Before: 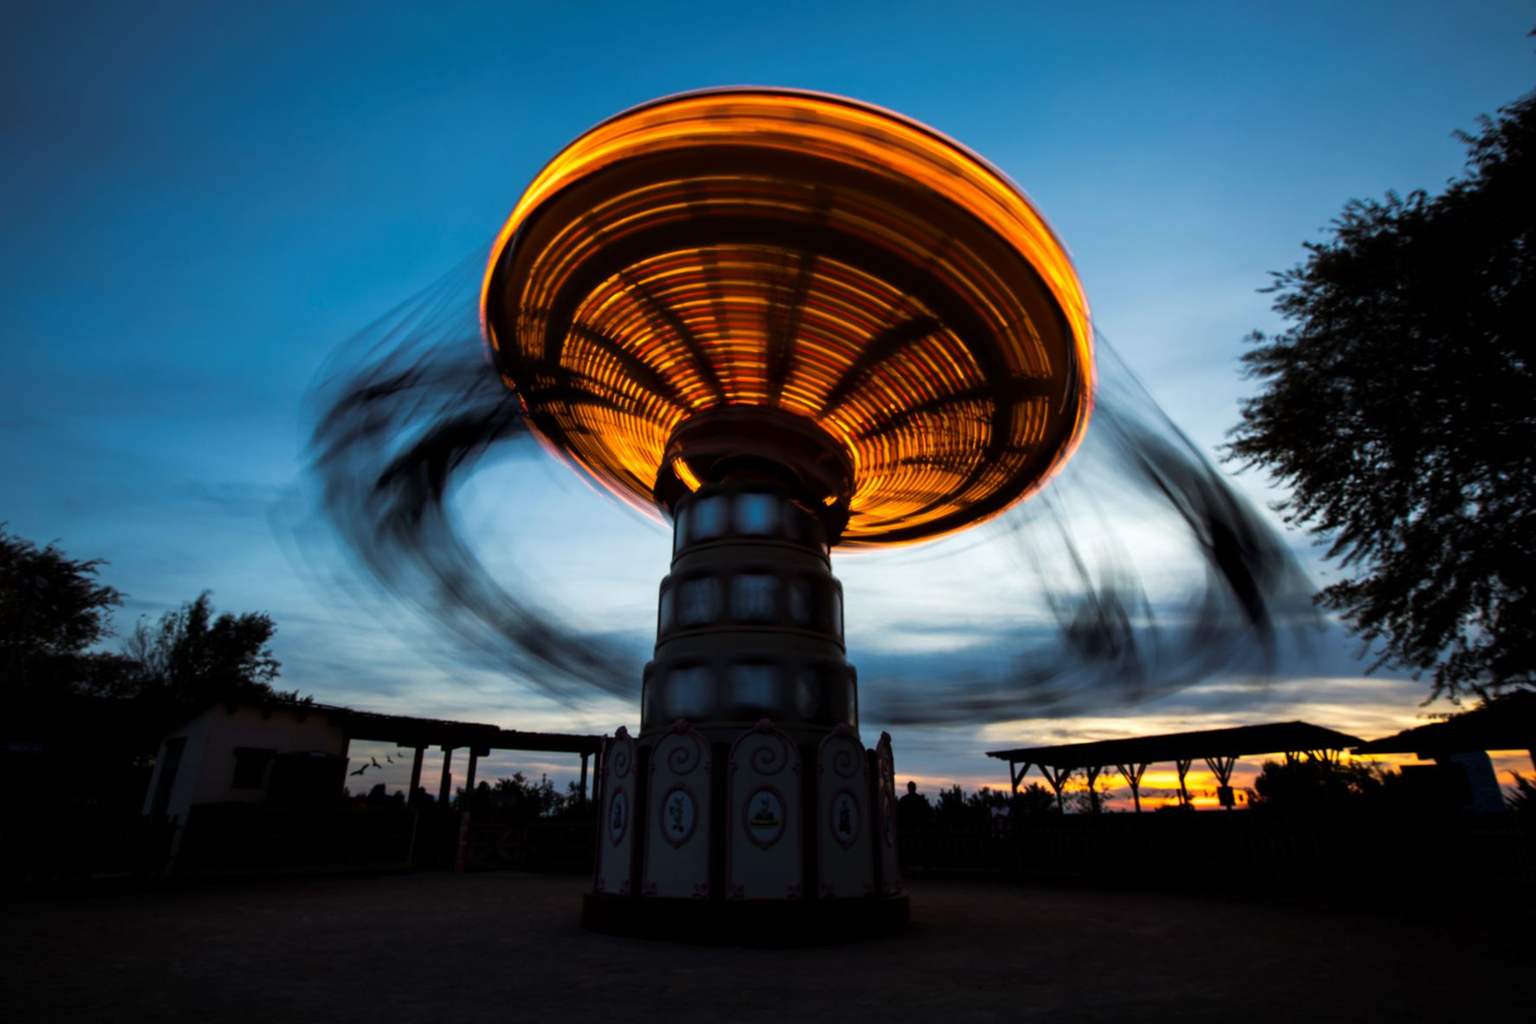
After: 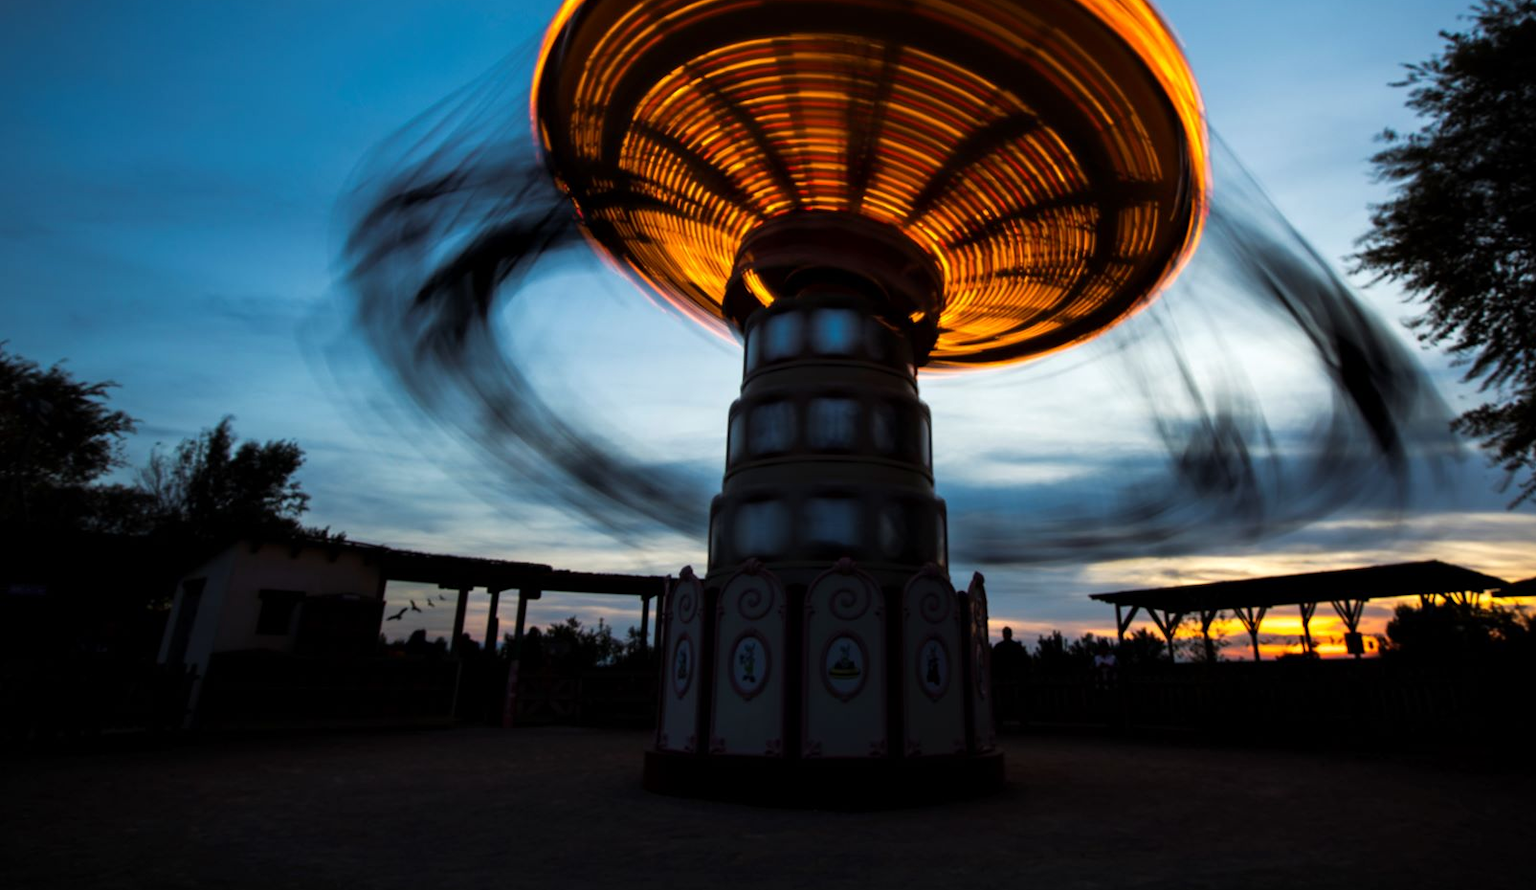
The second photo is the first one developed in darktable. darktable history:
crop: top 20.916%, right 9.437%, bottom 0.316%
tone equalizer: on, module defaults
